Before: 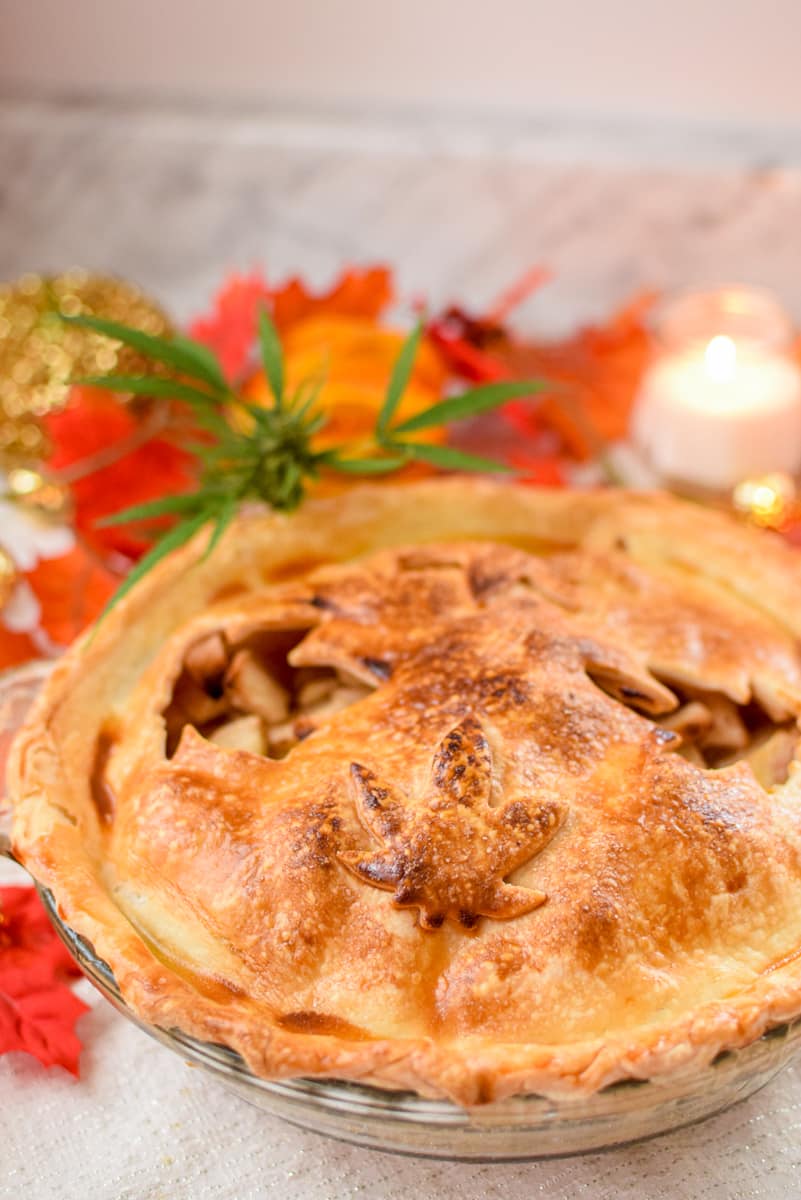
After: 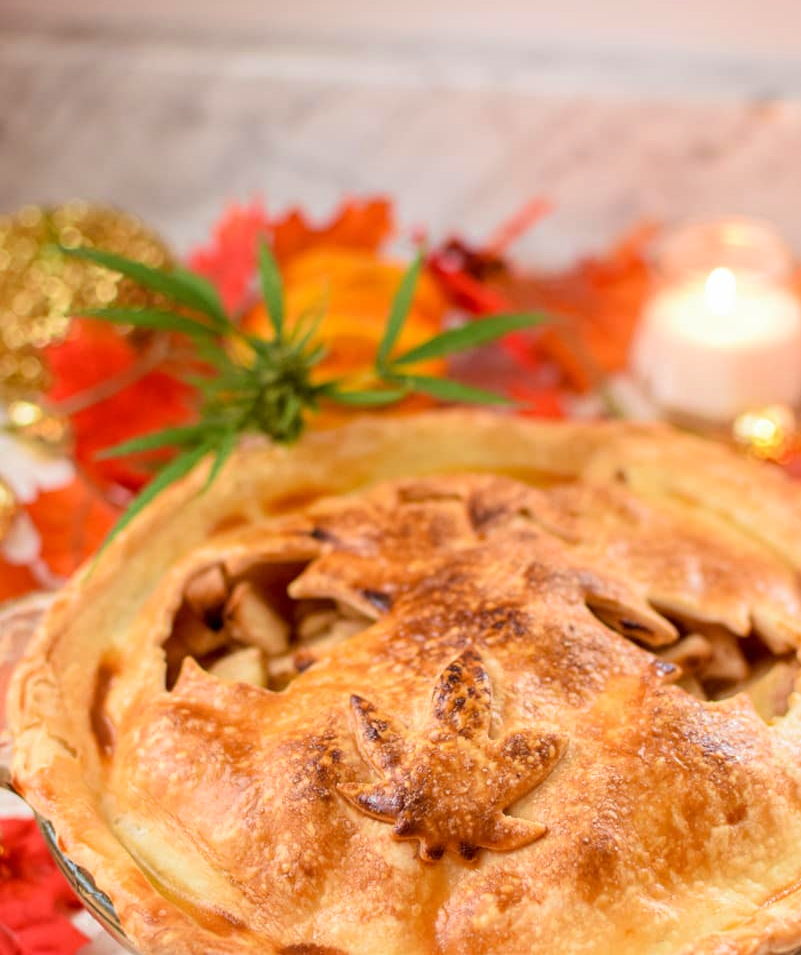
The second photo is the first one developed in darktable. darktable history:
velvia: on, module defaults
crop and rotate: top 5.67%, bottom 14.746%
